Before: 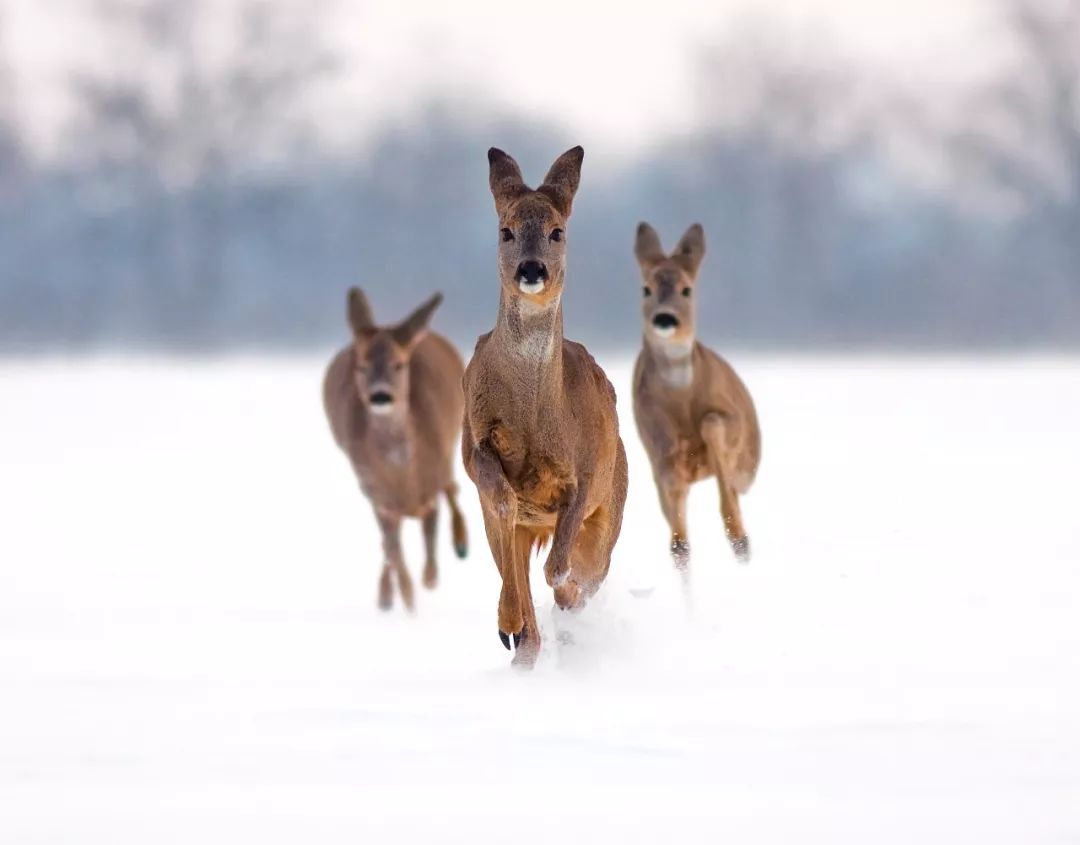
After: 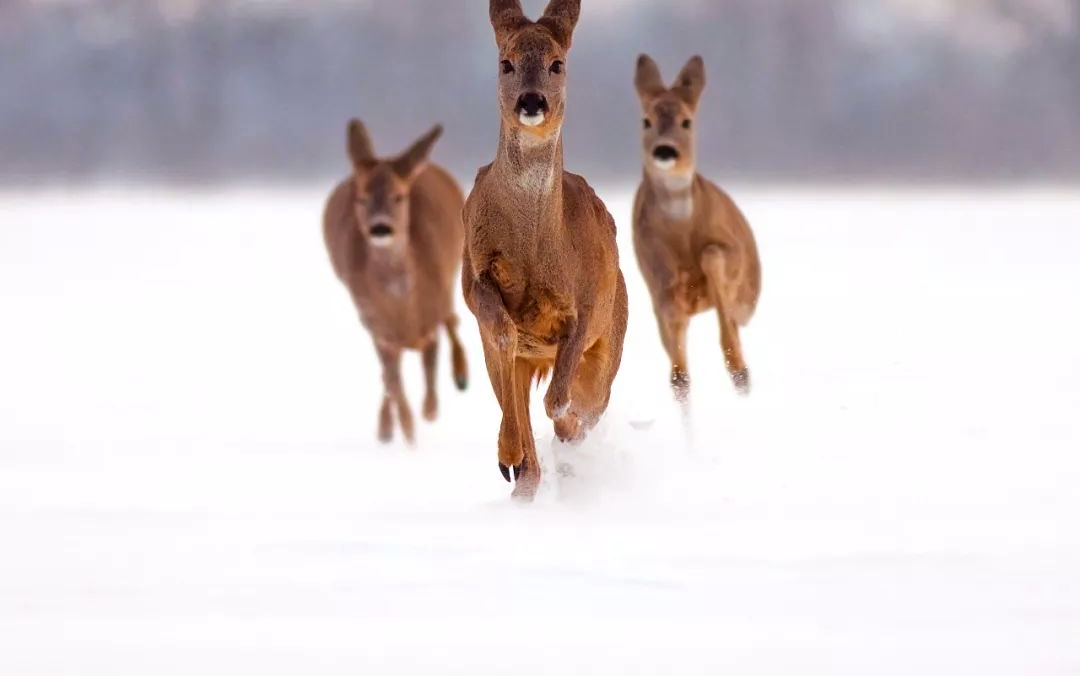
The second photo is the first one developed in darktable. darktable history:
crop and rotate: top 19.998%
rgb levels: mode RGB, independent channels, levels [[0, 0.5, 1], [0, 0.521, 1], [0, 0.536, 1]]
